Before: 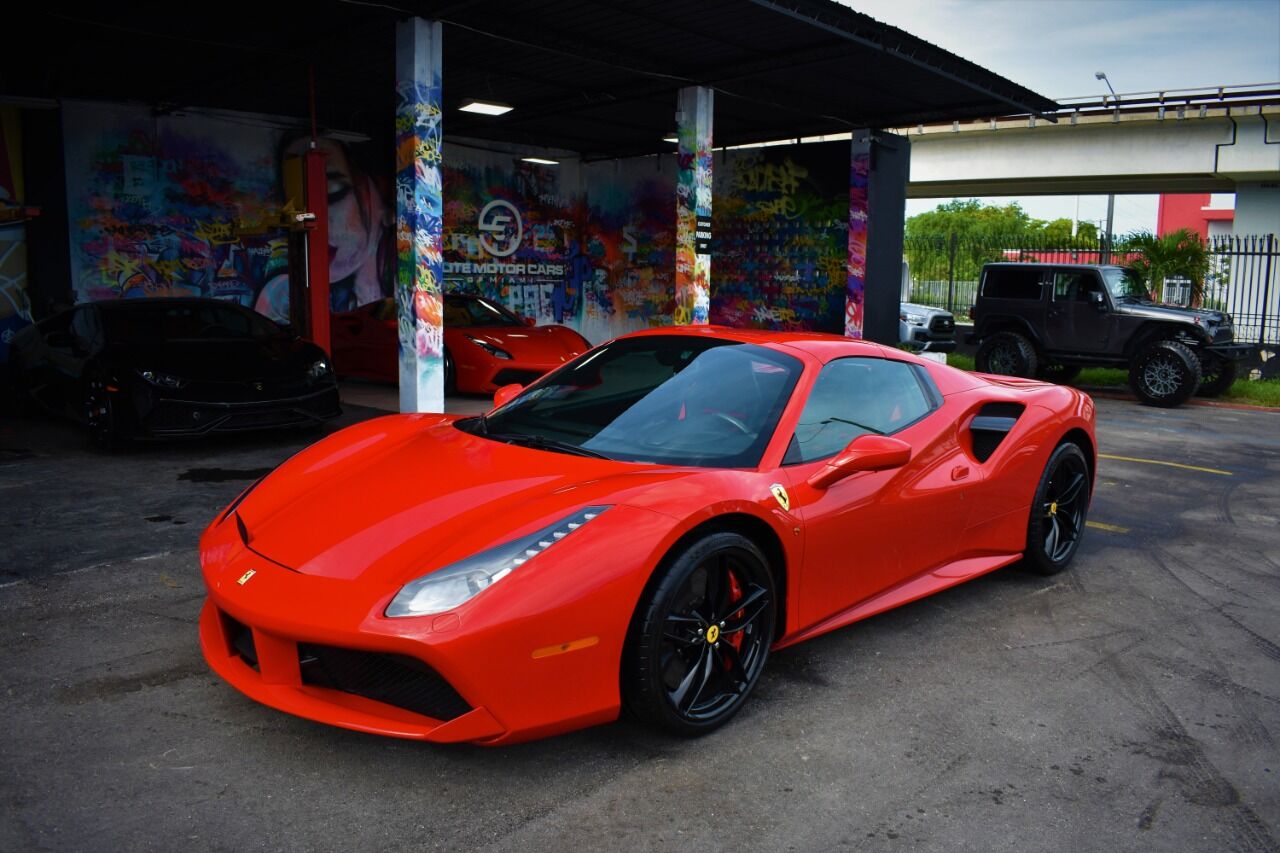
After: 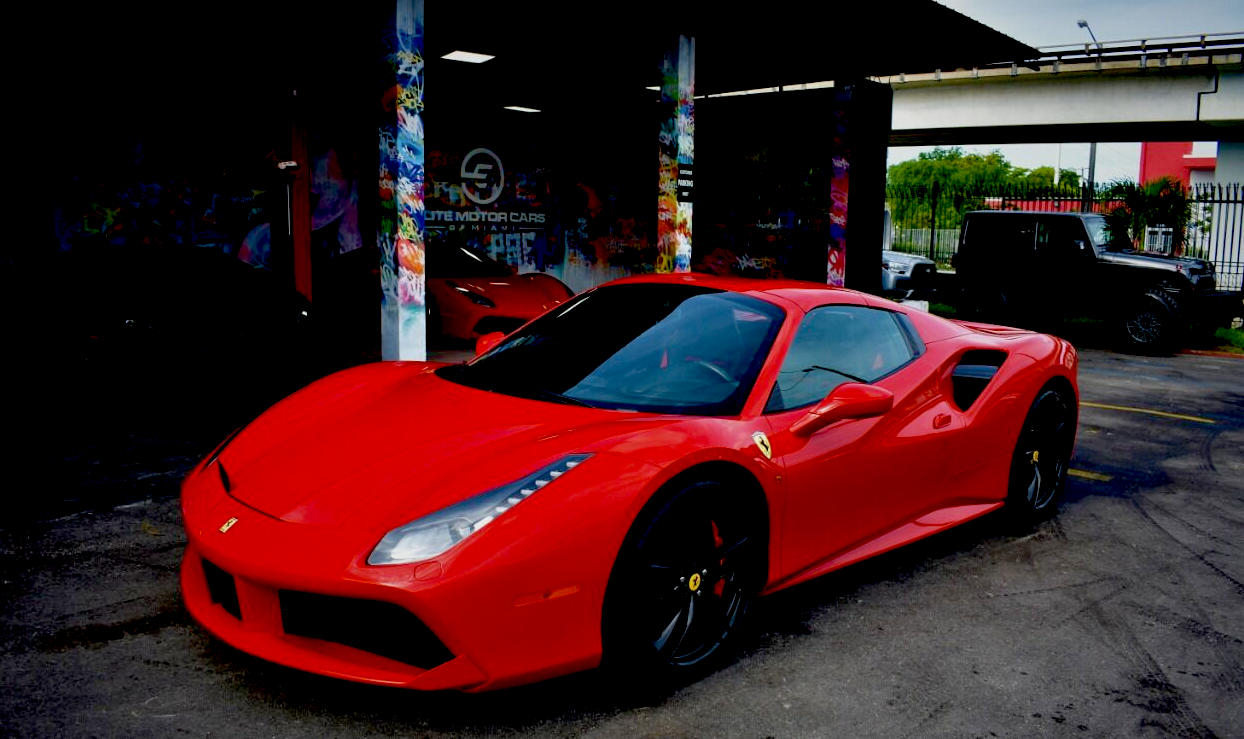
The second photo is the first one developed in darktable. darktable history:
crop: left 1.444%, top 6.122%, right 1.326%, bottom 7.152%
exposure: black level correction 0.045, exposure -0.229 EV, compensate highlight preservation false
